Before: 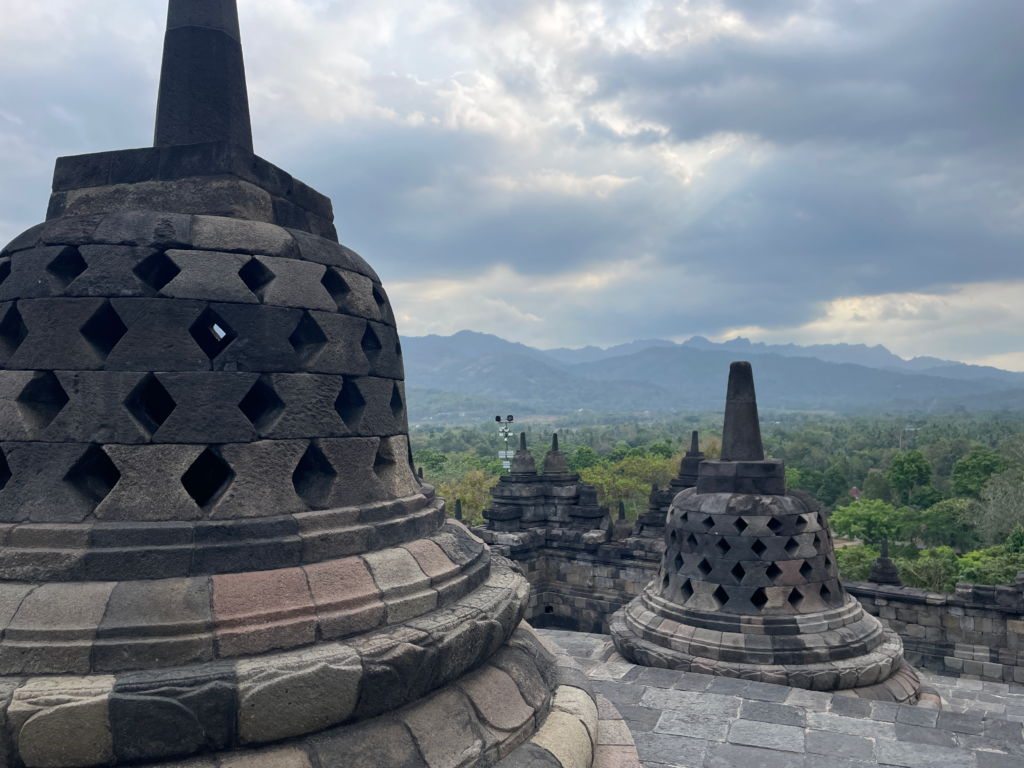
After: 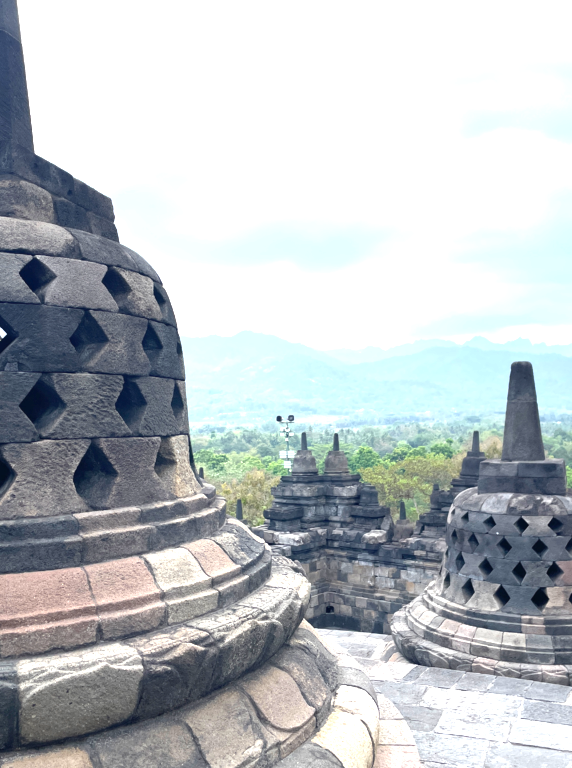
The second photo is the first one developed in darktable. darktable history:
crop: left 21.472%, right 22.603%
color calibration: illuminant same as pipeline (D50), adaptation XYZ, x 0.346, y 0.358, temperature 5020.78 K
color zones: curves: ch0 [(0.11, 0.396) (0.195, 0.36) (0.25, 0.5) (0.303, 0.412) (0.357, 0.544) (0.75, 0.5) (0.967, 0.328)]; ch1 [(0, 0.468) (0.112, 0.512) (0.202, 0.6) (0.25, 0.5) (0.307, 0.352) (0.357, 0.544) (0.75, 0.5) (0.963, 0.524)]
exposure: black level correction 0, exposure 1.743 EV, compensate highlight preservation false
